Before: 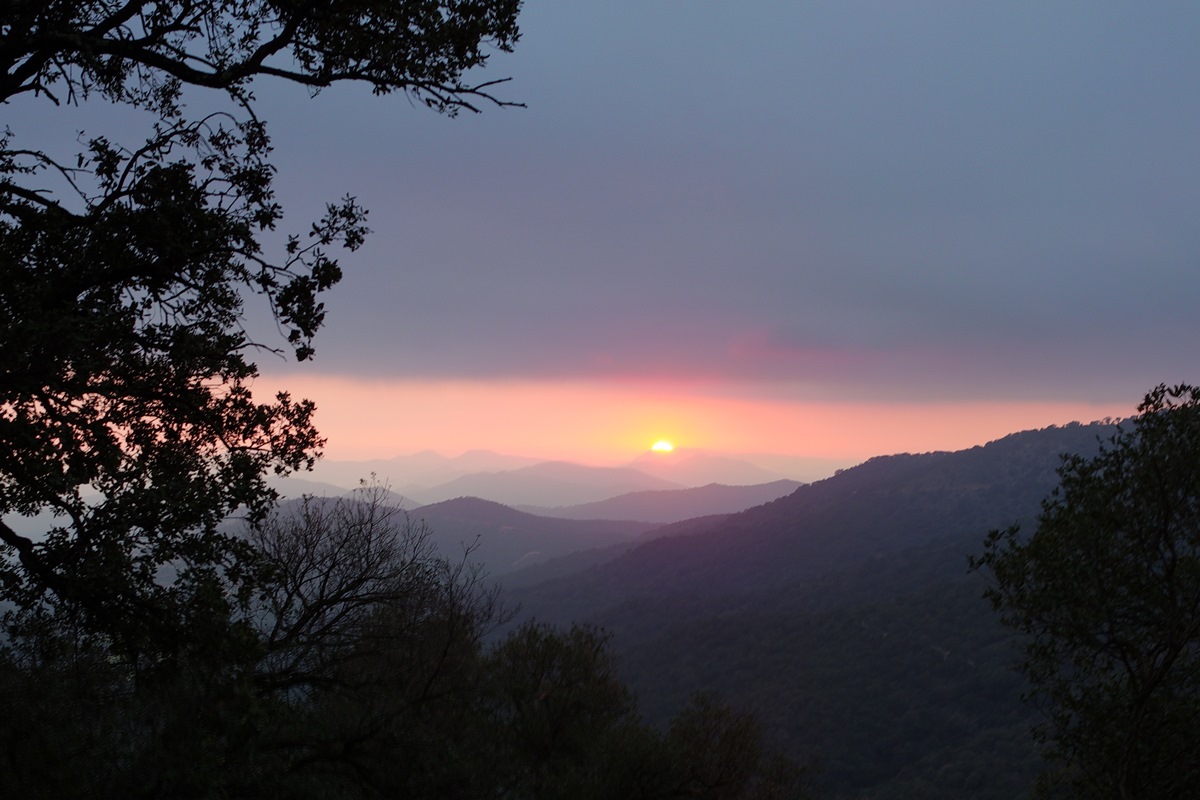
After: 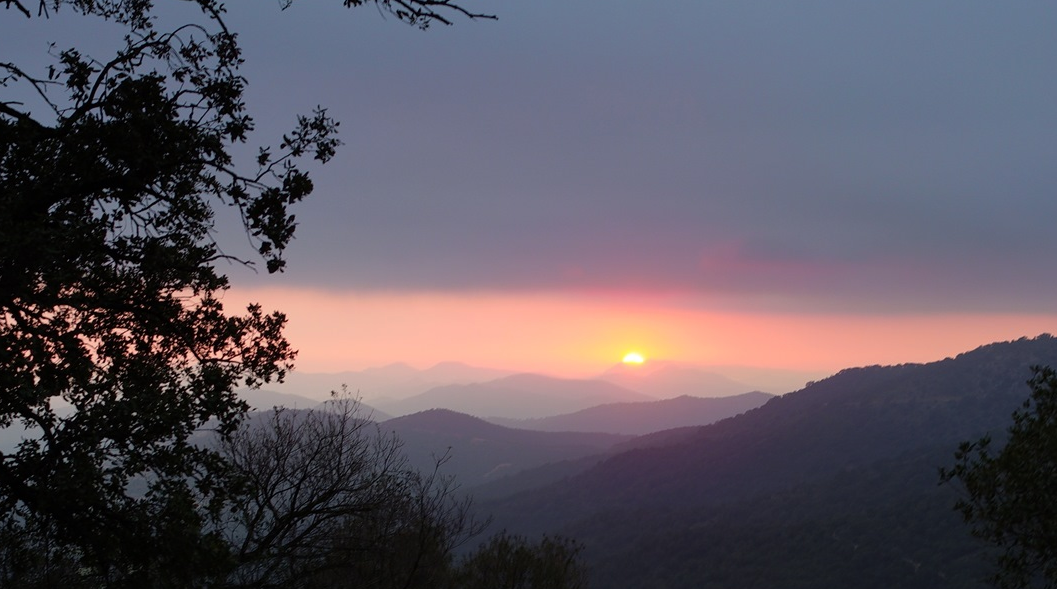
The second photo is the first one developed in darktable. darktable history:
crop and rotate: left 2.479%, top 11.115%, right 9.434%, bottom 15.208%
base curve: curves: ch0 [(0, 0) (0.303, 0.277) (1, 1)], preserve colors none
